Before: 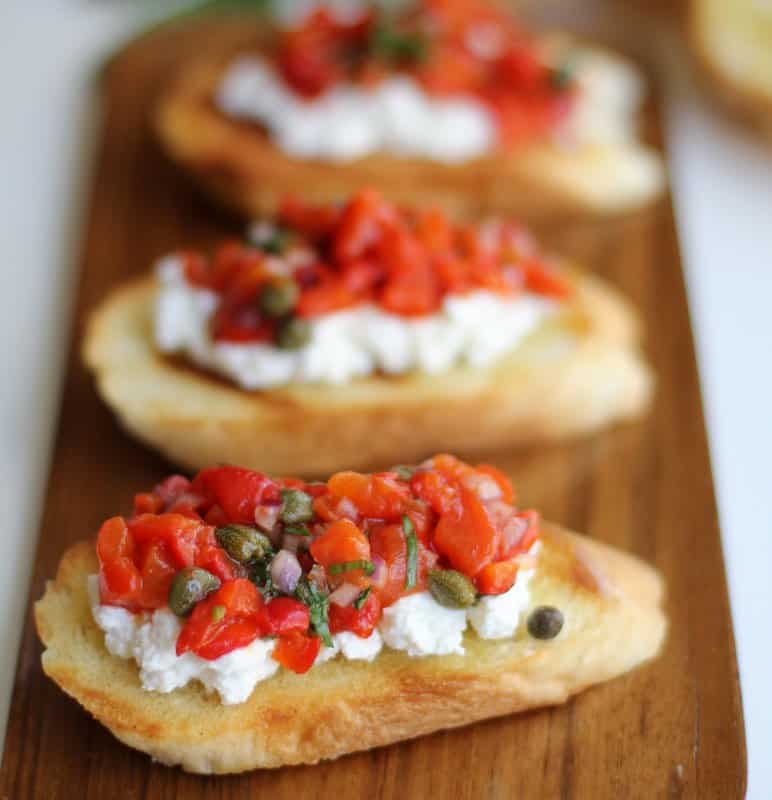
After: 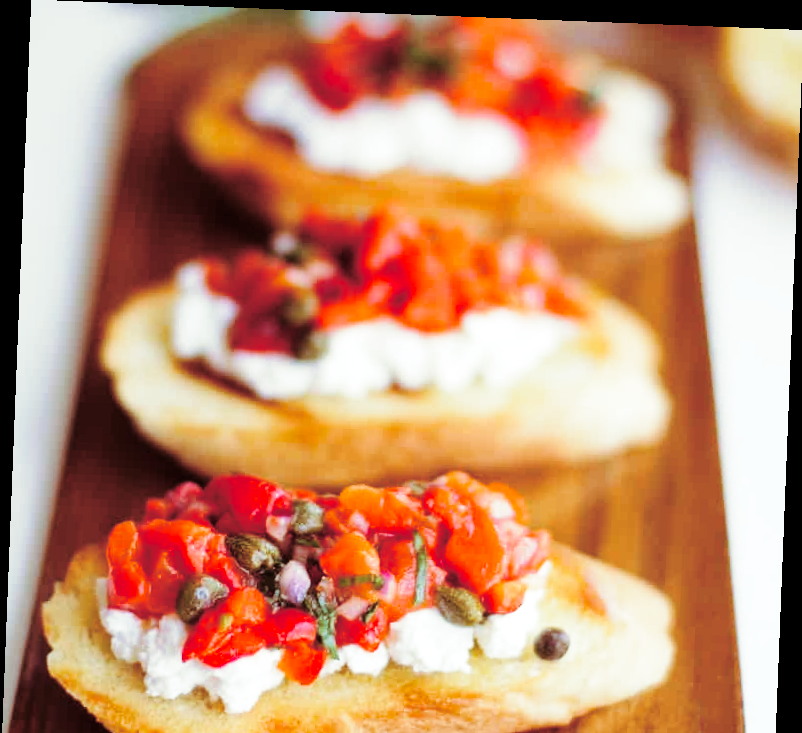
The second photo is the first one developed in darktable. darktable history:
split-toning: on, module defaults
base curve: curves: ch0 [(0, 0) (0.028, 0.03) (0.121, 0.232) (0.46, 0.748) (0.859, 0.968) (1, 1)], preserve colors none
crop and rotate: top 0%, bottom 11.49%
color calibration: illuminant as shot in camera, x 0.358, y 0.373, temperature 4628.91 K
color balance rgb: perceptual saturation grading › global saturation 20%, perceptual saturation grading › highlights -25%, perceptual saturation grading › shadows 25%
rotate and perspective: rotation 2.27°, automatic cropping off
